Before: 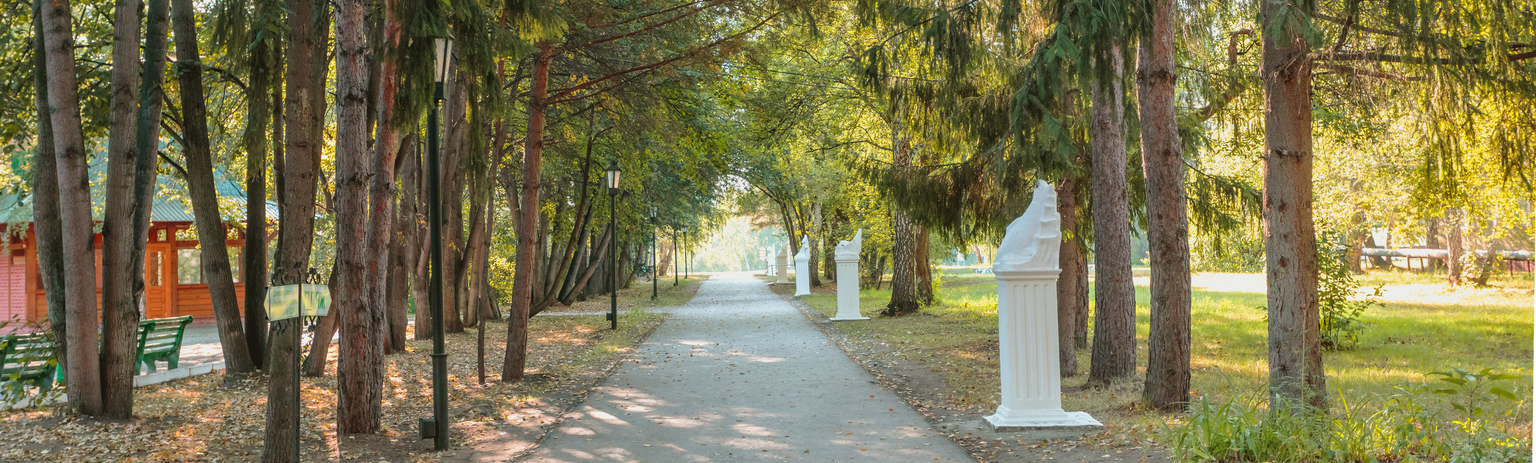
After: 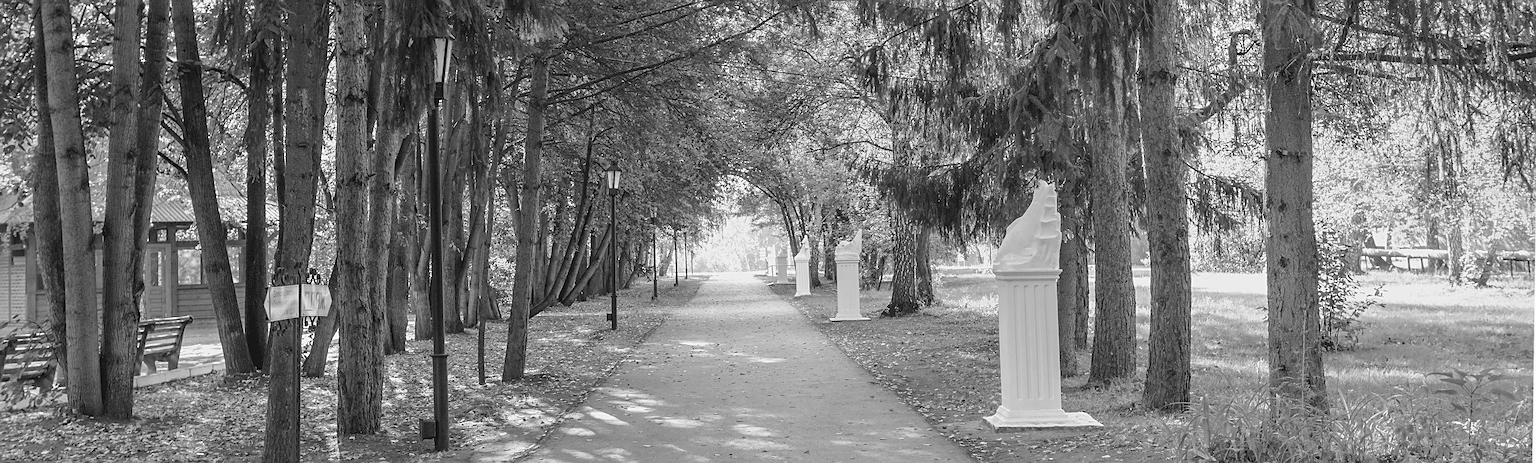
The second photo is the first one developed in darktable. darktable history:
color balance rgb: perceptual saturation grading › global saturation 35%, perceptual saturation grading › highlights -30%, perceptual saturation grading › shadows 35%, perceptual brilliance grading › global brilliance 3%, perceptual brilliance grading › highlights -3%, perceptual brilliance grading › shadows 3%
monochrome: on, module defaults
sharpen: on, module defaults
